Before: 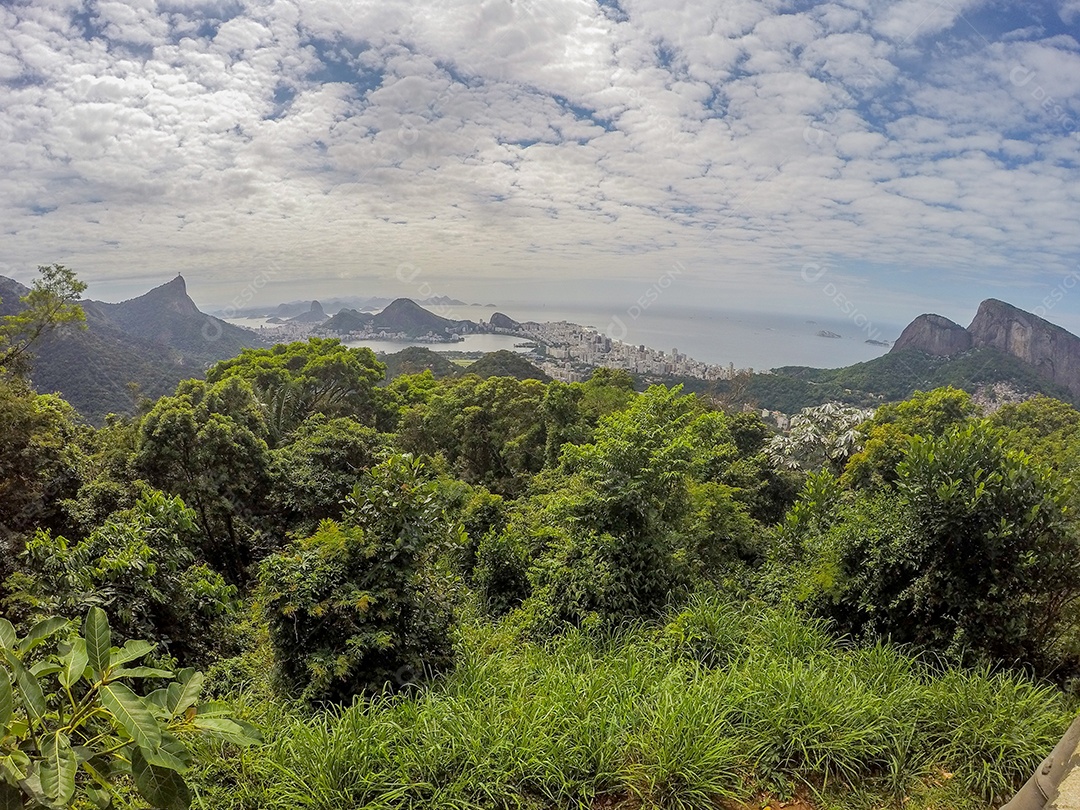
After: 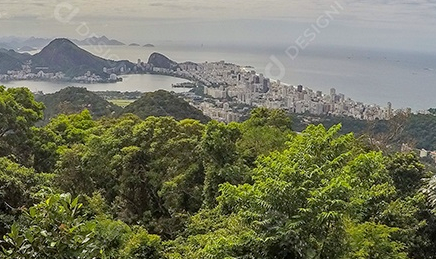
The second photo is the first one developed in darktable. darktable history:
crop: left 31.751%, top 32.172%, right 27.8%, bottom 35.83%
haze removal: compatibility mode true, adaptive false
